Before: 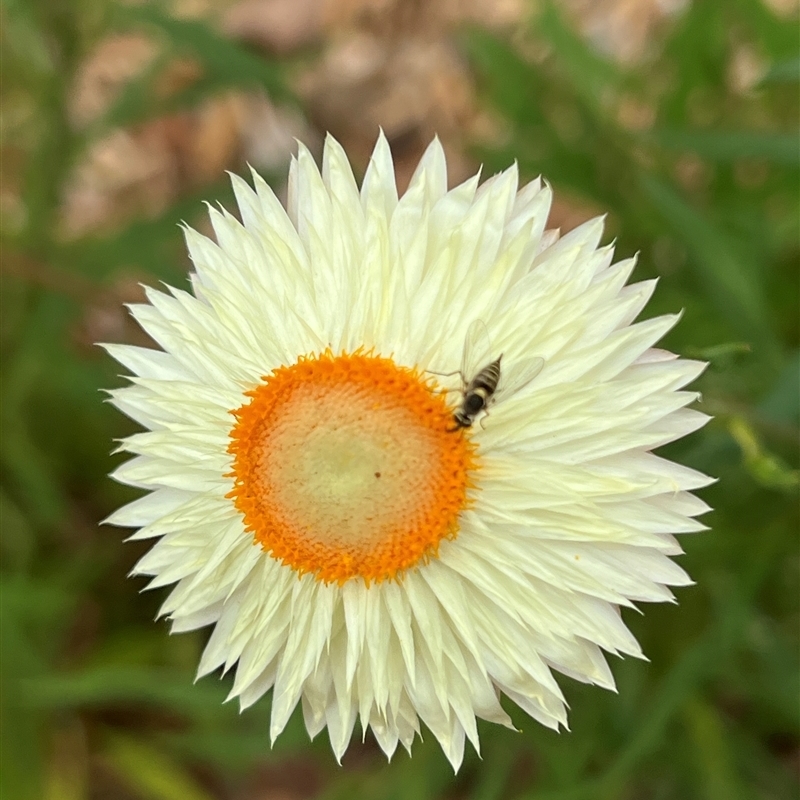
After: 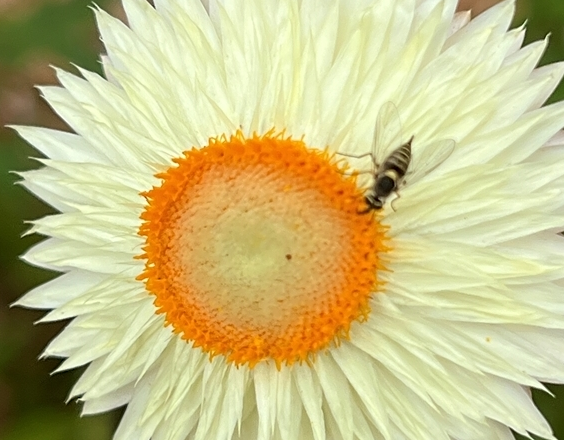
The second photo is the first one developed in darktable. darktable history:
crop: left 11.173%, top 27.256%, right 18.261%, bottom 17.022%
sharpen: amount 0.202
